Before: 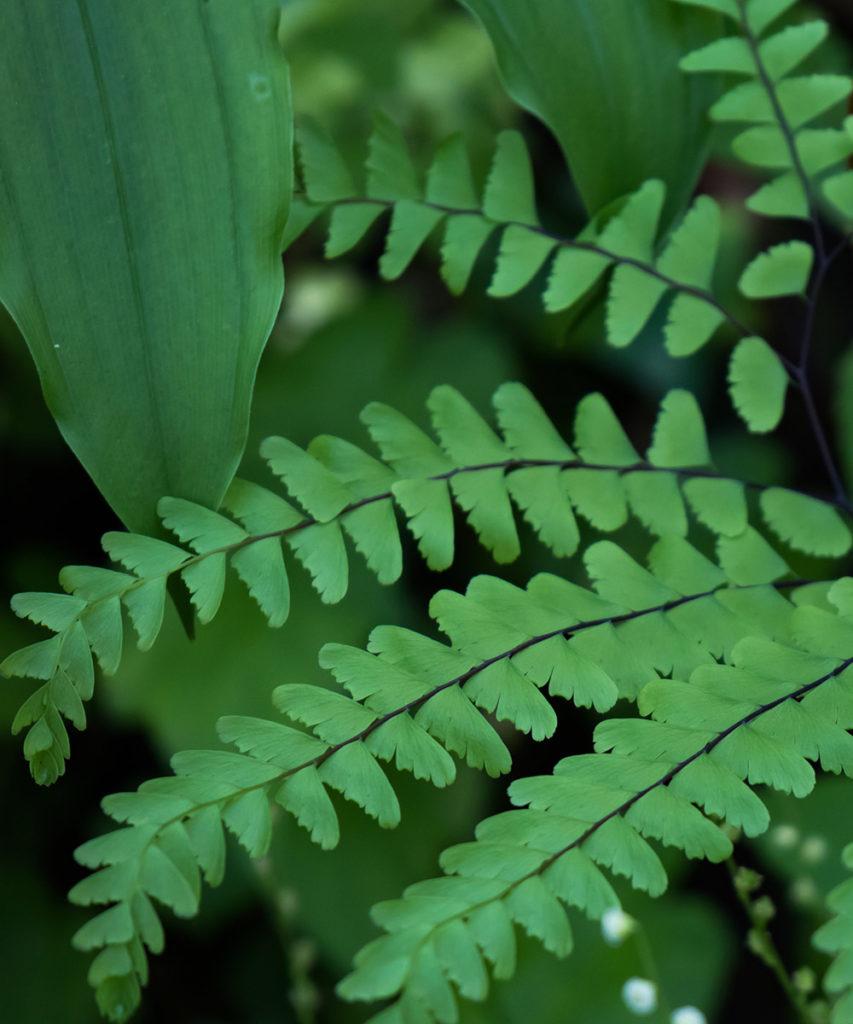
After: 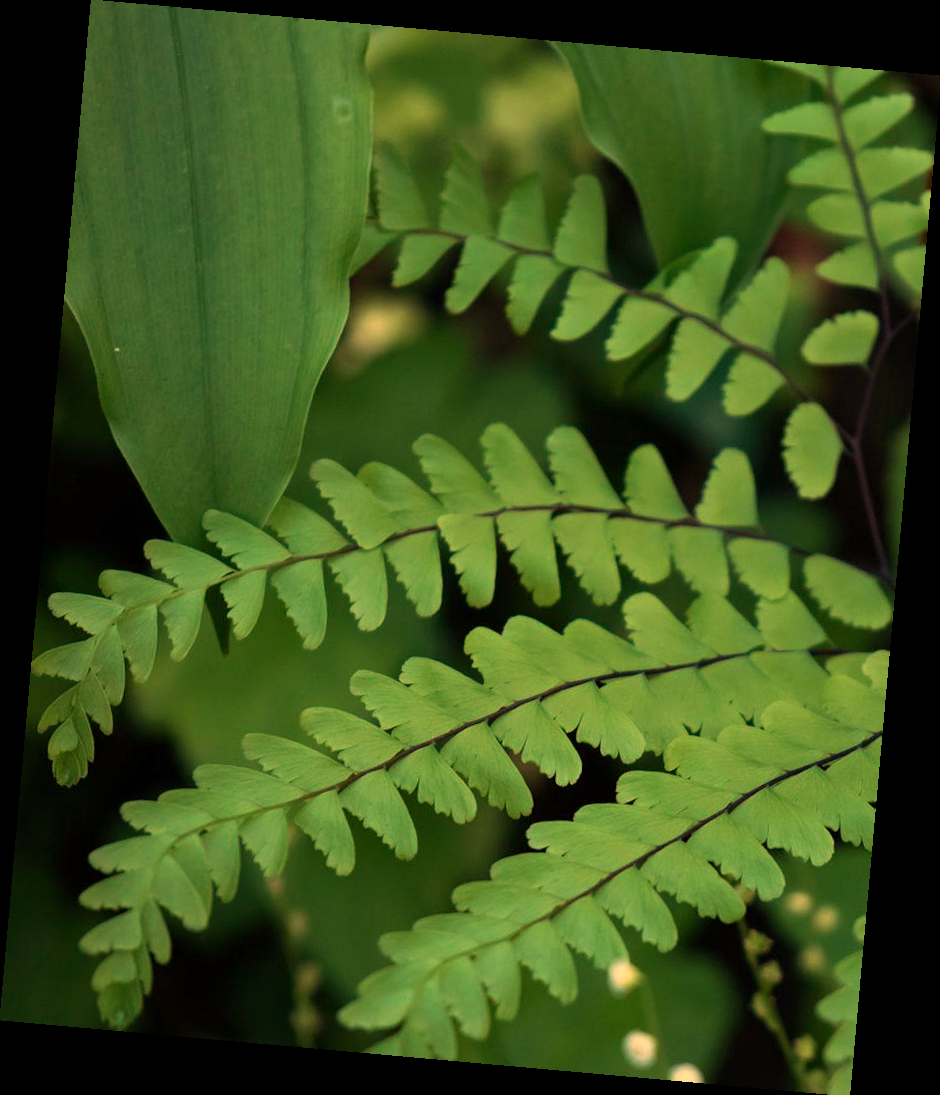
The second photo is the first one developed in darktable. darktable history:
exposure: exposure -0.01 EV, compensate highlight preservation false
rotate and perspective: rotation 5.12°, automatic cropping off
white balance: red 1.467, blue 0.684
